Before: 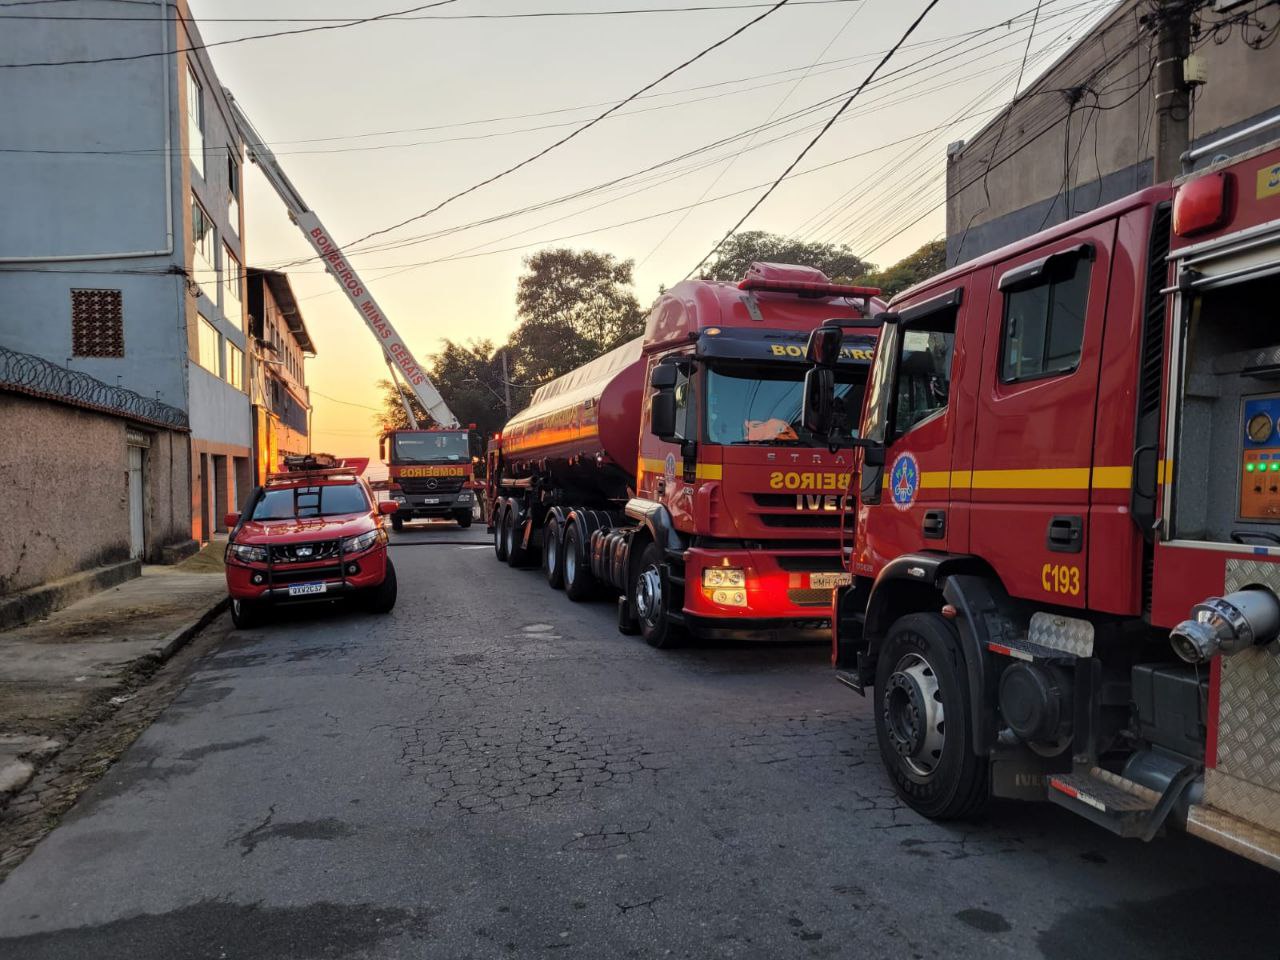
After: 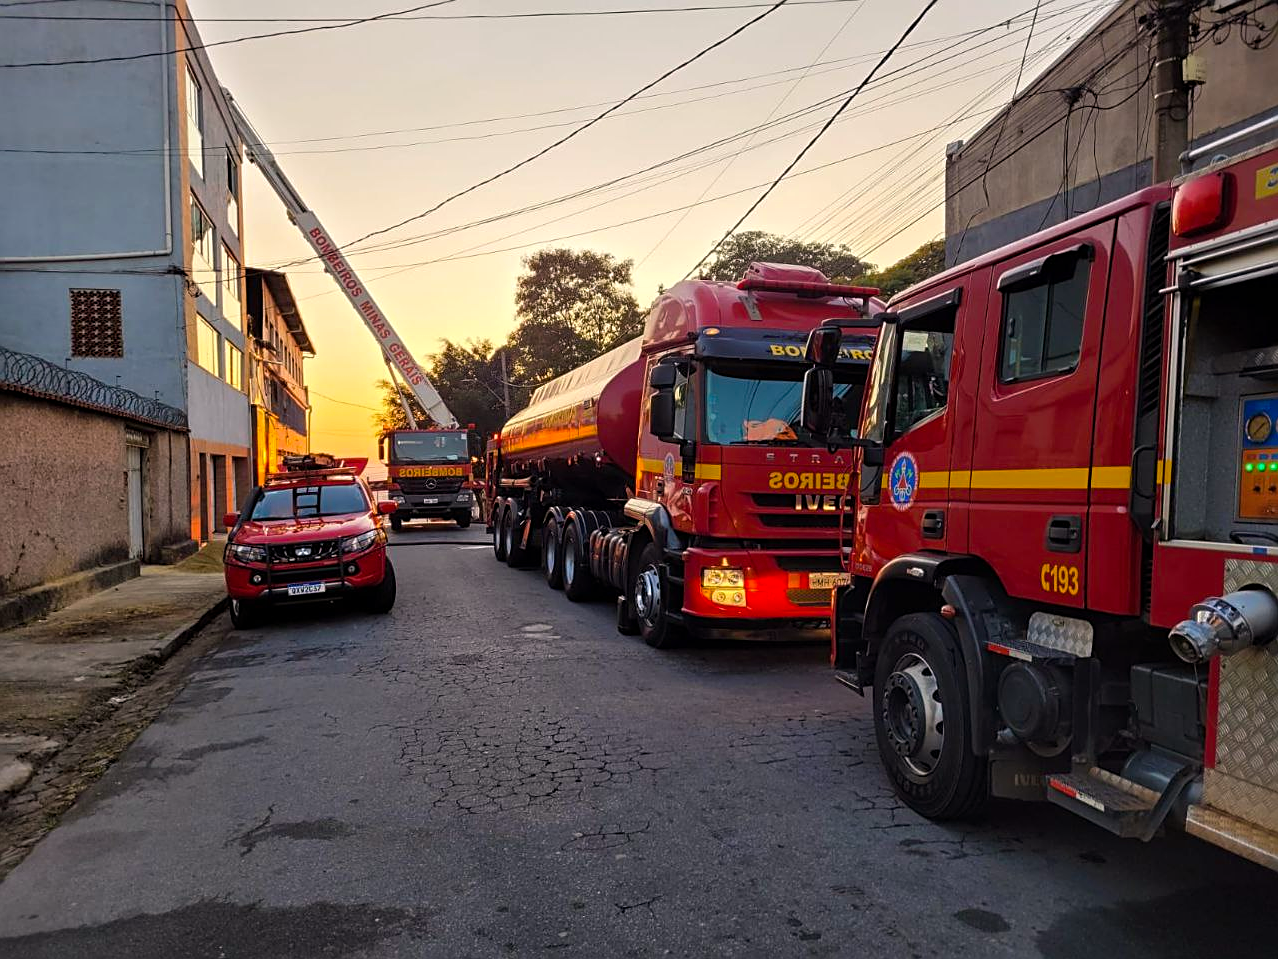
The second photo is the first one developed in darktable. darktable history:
color balance rgb: power › luminance -3.824%, power › chroma 0.544%, power › hue 40.35°, highlights gain › chroma 0.991%, highlights gain › hue 26.45°, linear chroma grading › global chroma 25.312%, perceptual saturation grading › global saturation 0.869%, global vibrance 20%
crop: left 0.155%
sharpen: on, module defaults
